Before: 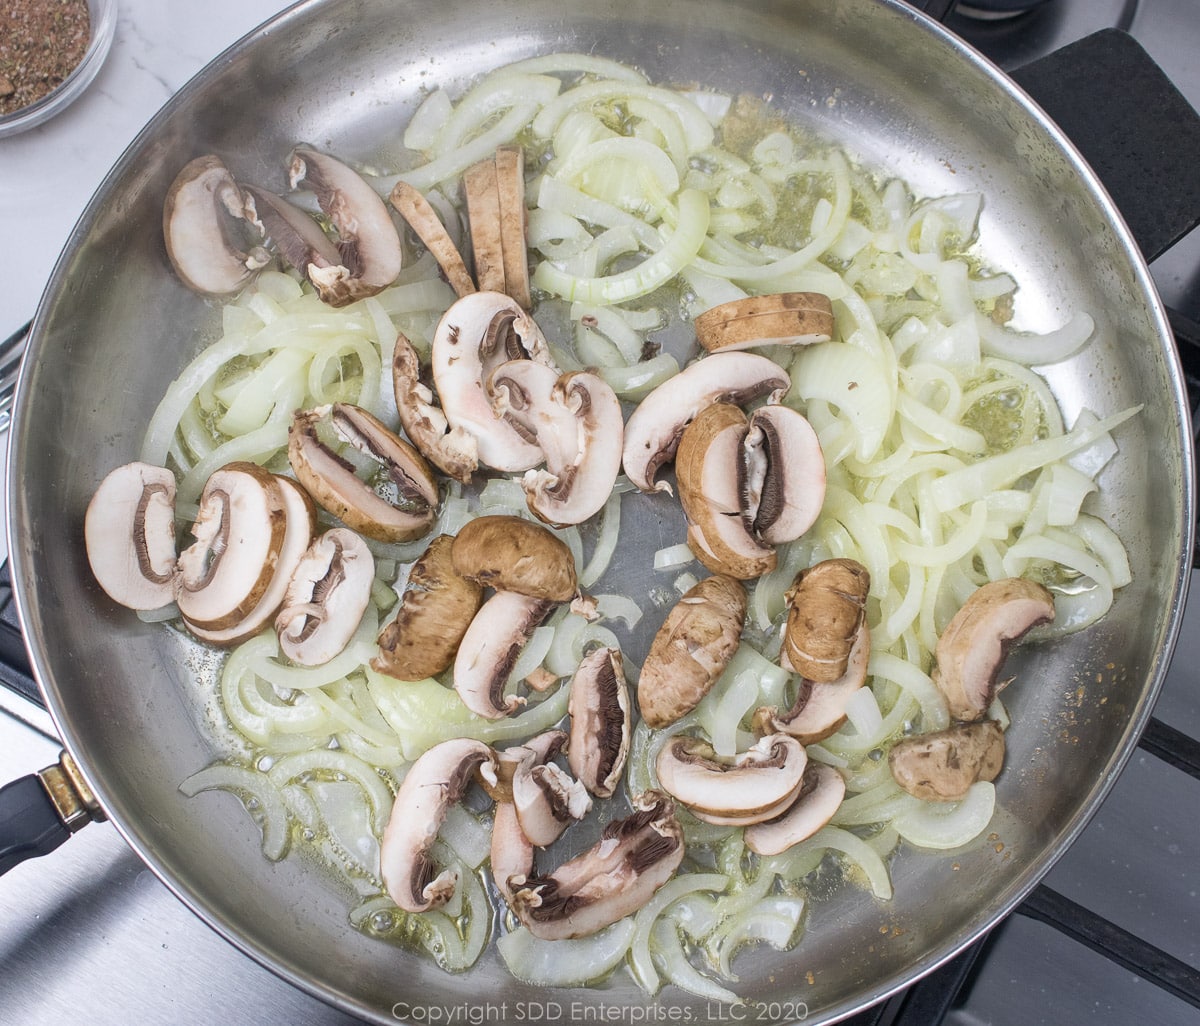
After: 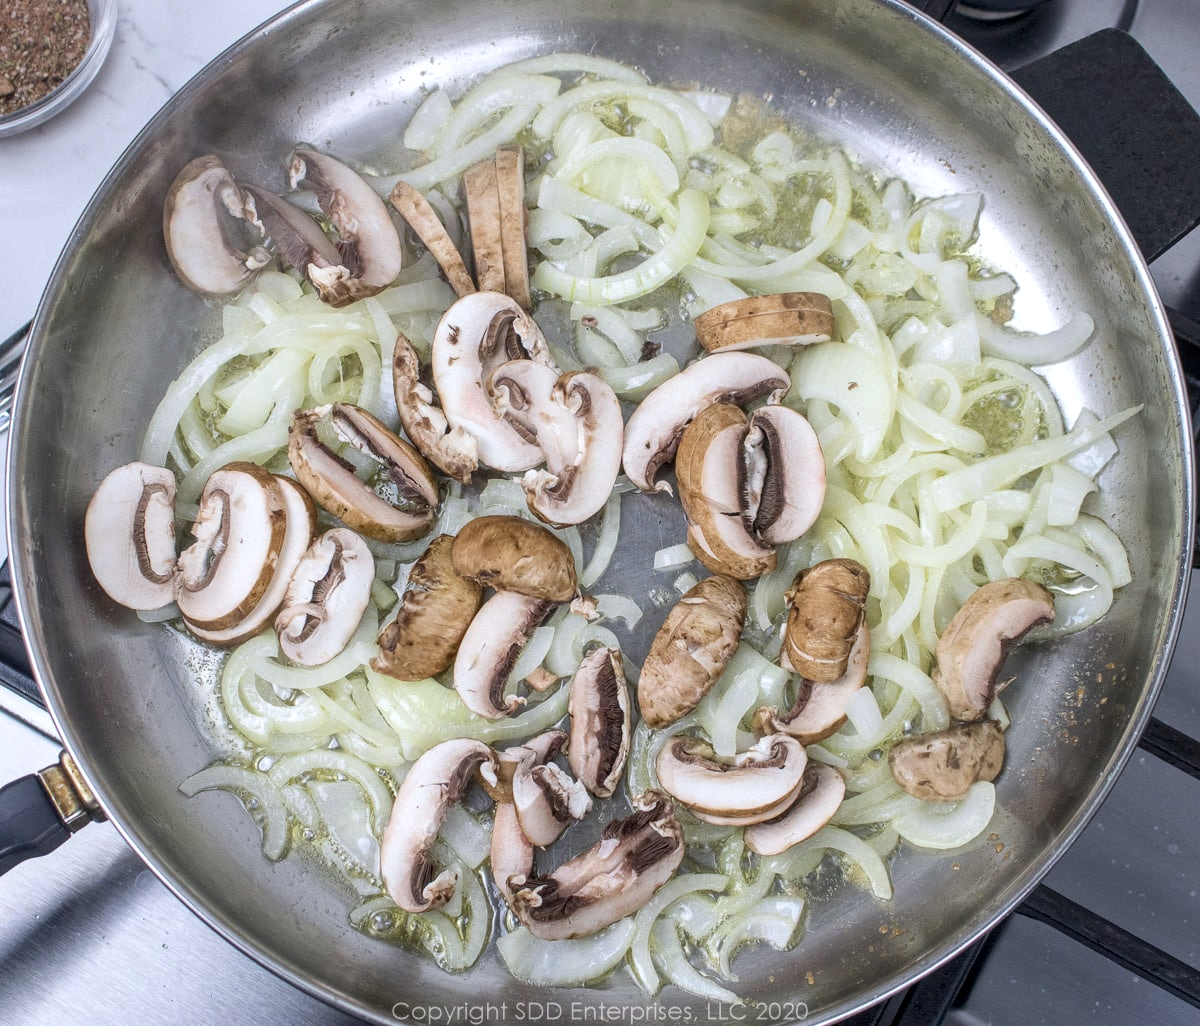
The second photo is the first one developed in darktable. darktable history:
white balance: red 0.983, blue 1.036
local contrast: detail 130%
